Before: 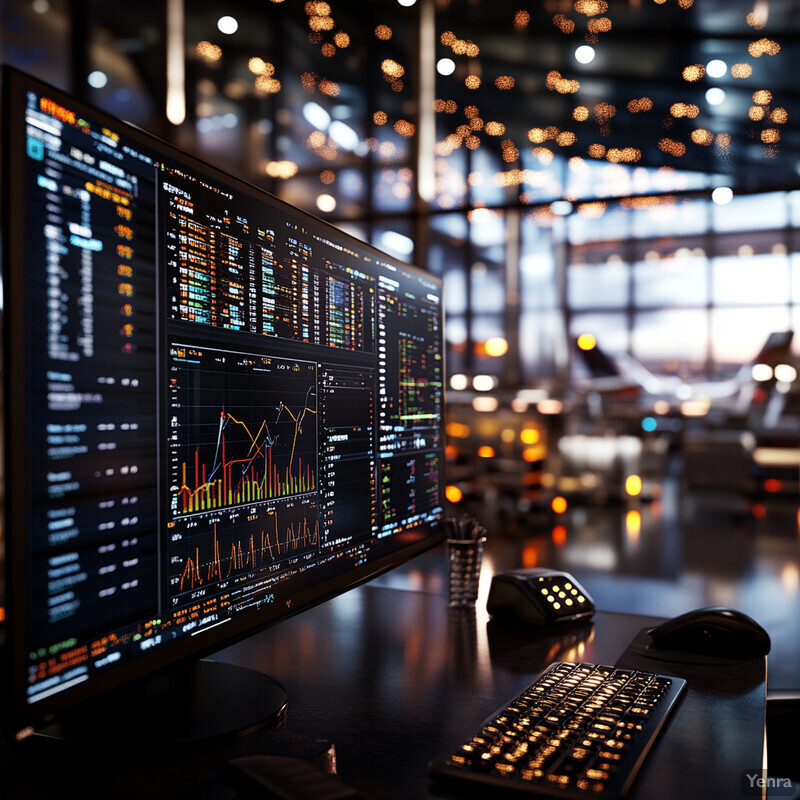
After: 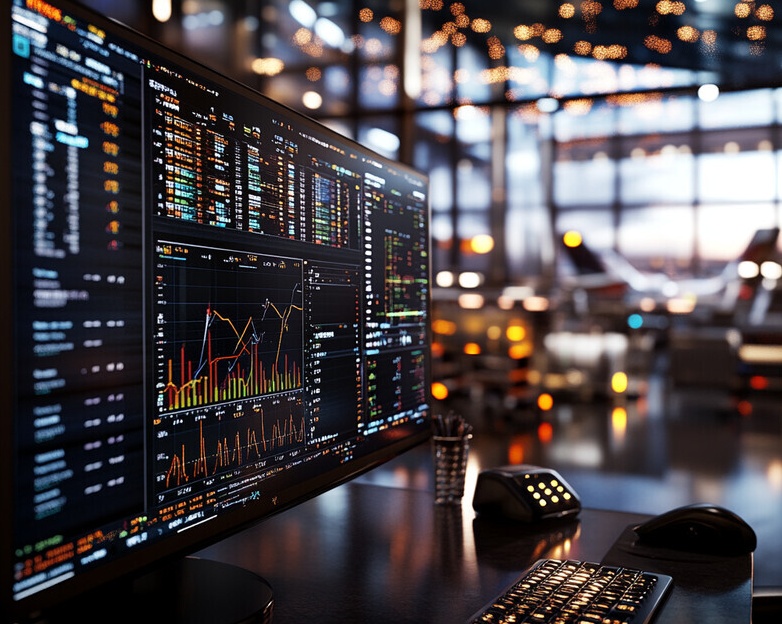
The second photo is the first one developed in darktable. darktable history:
crop and rotate: left 1.952%, top 12.938%, right 0.198%, bottom 9.009%
